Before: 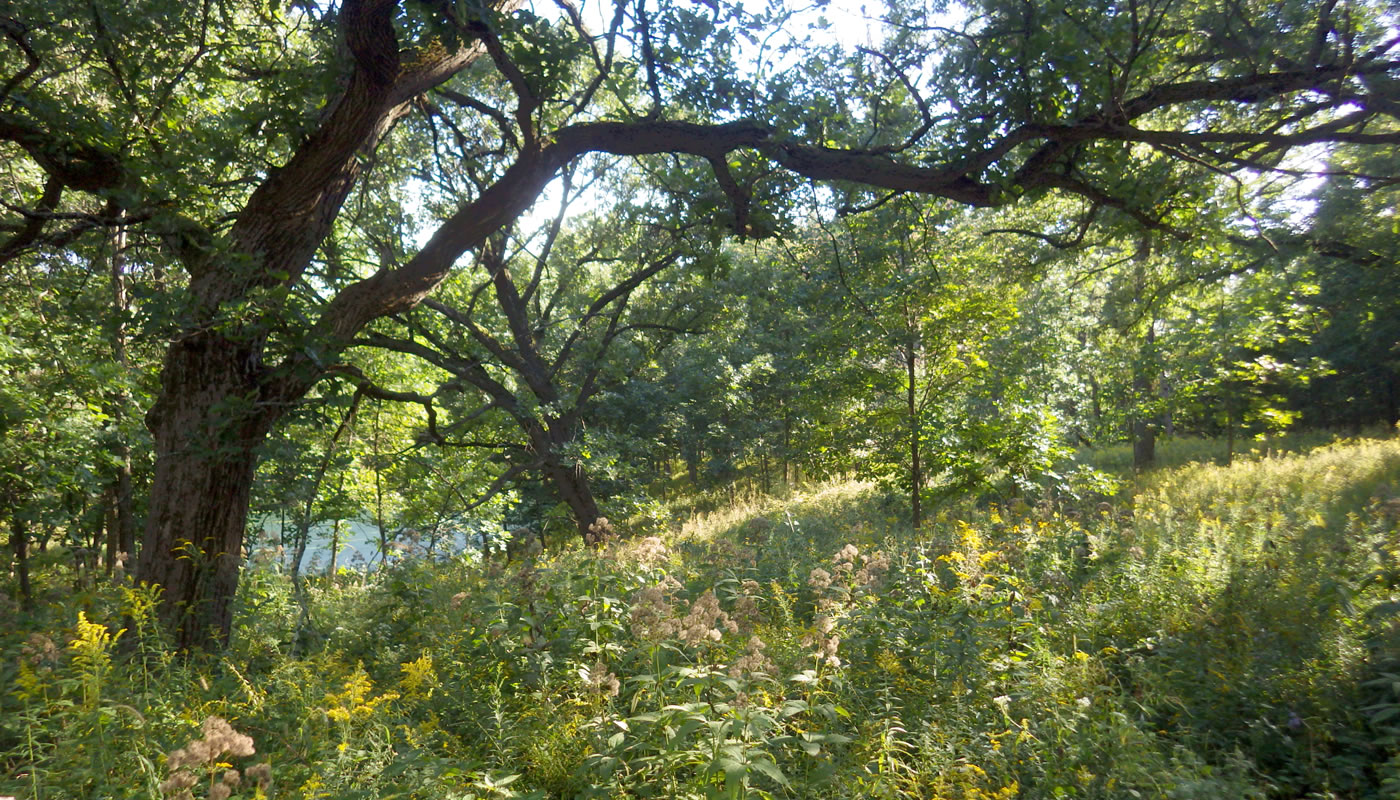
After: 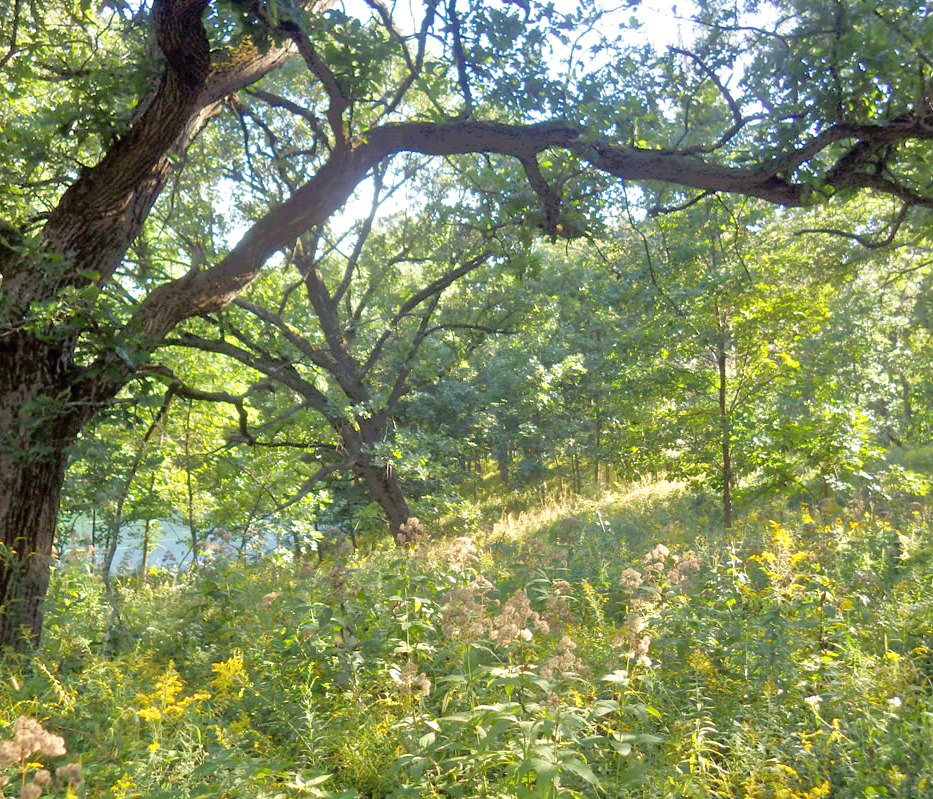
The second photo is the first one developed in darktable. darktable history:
crop and rotate: left 13.537%, right 19.796%
tone equalizer: -7 EV 0.15 EV, -6 EV 0.6 EV, -5 EV 1.15 EV, -4 EV 1.33 EV, -3 EV 1.15 EV, -2 EV 0.6 EV, -1 EV 0.15 EV, mask exposure compensation -0.5 EV
